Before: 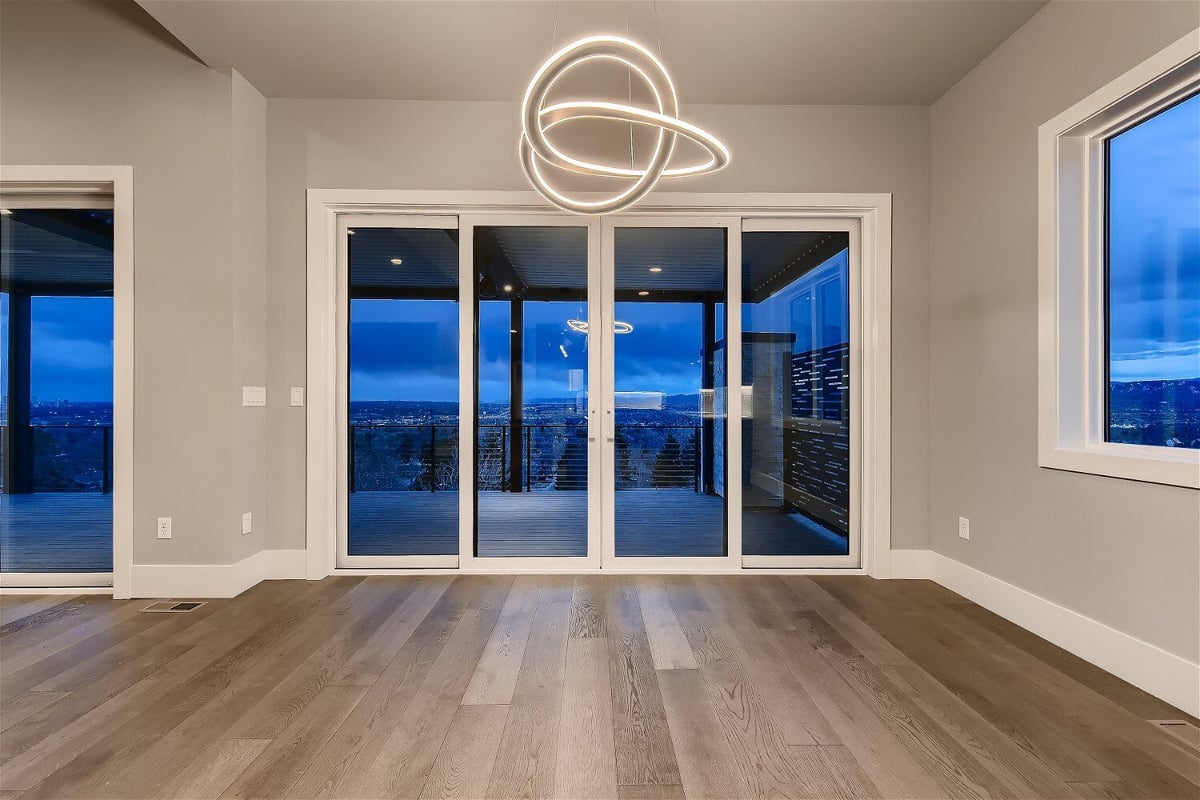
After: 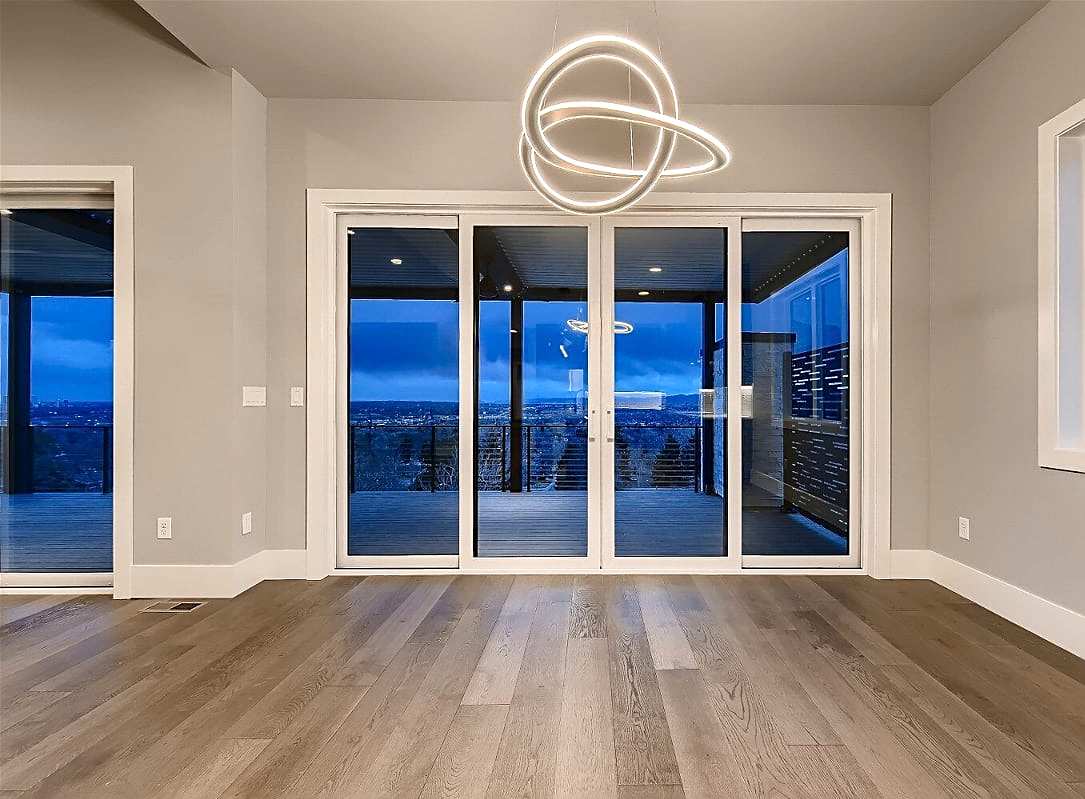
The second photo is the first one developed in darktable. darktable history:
exposure: exposure 0.2 EV, compensate exposure bias true, compensate highlight preservation false
sharpen: amount 0.499
crop: right 9.519%, bottom 0.046%
